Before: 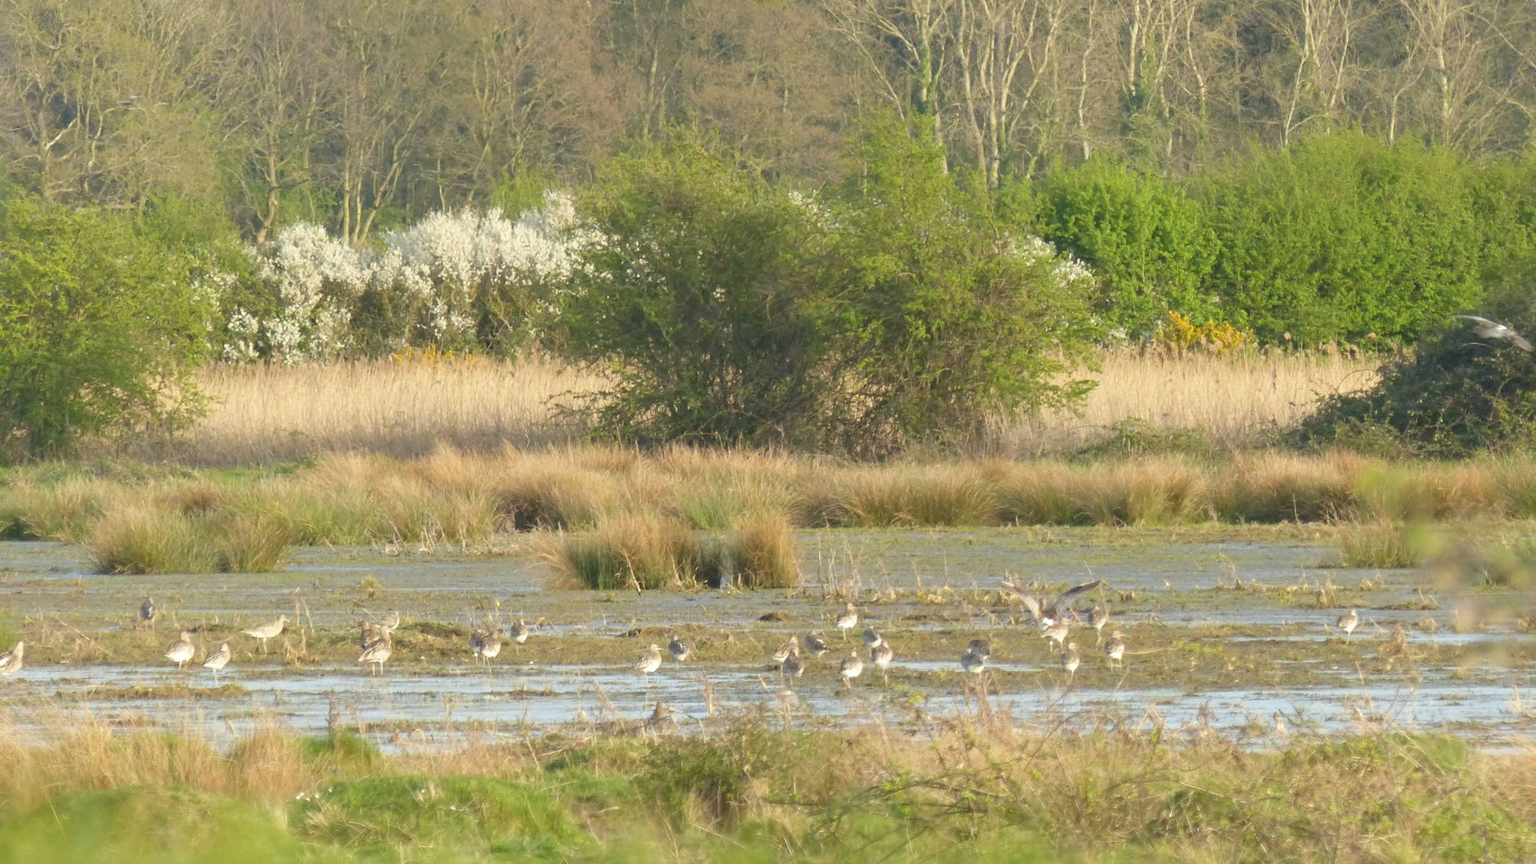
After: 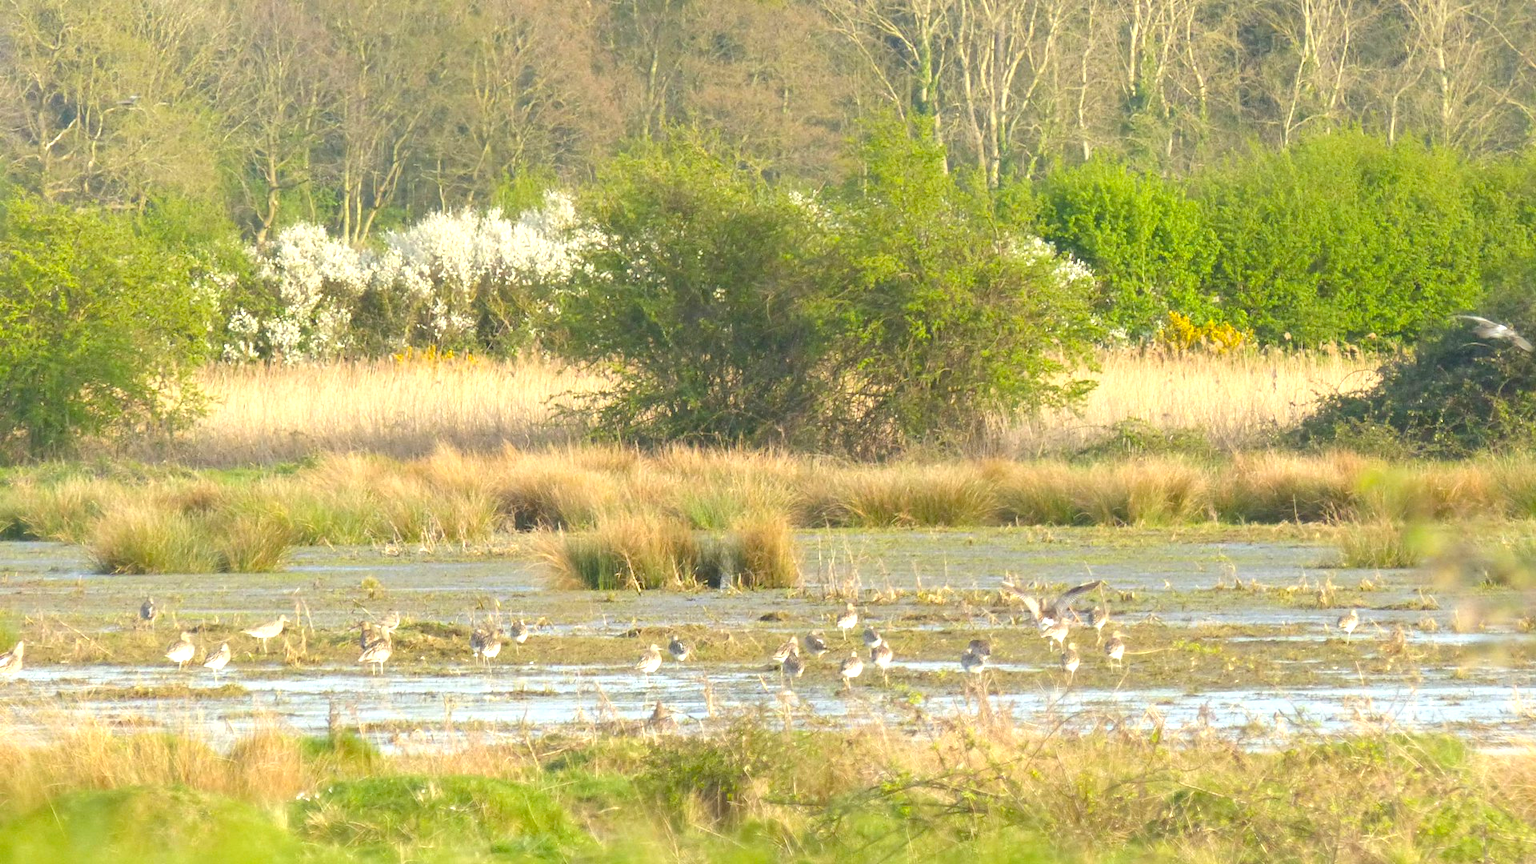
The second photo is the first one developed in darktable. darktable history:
exposure: black level correction 0.001, exposure 0.5 EV, compensate exposure bias true, compensate highlight preservation false
color balance rgb: linear chroma grading › global chroma 3.45%, perceptual saturation grading › global saturation 11.24%, perceptual brilliance grading › global brilliance 3.04%, global vibrance 2.8%
